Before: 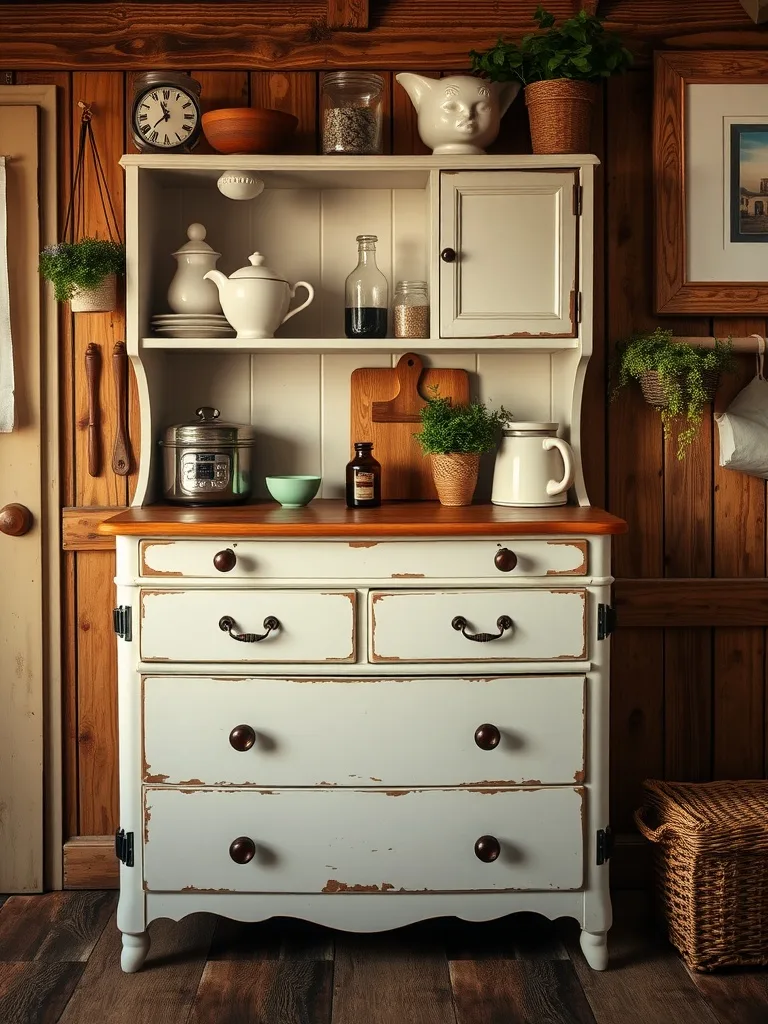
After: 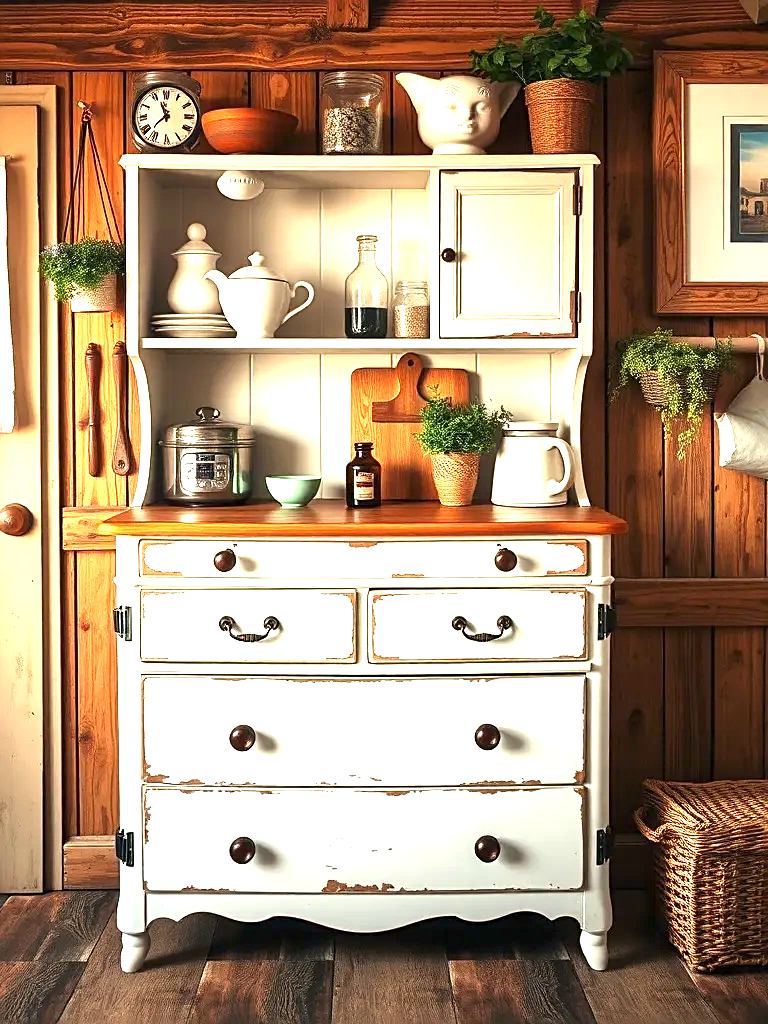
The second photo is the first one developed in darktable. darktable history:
exposure: black level correction 0, exposure 1.7 EV, compensate exposure bias true, compensate highlight preservation false
sharpen: on, module defaults
